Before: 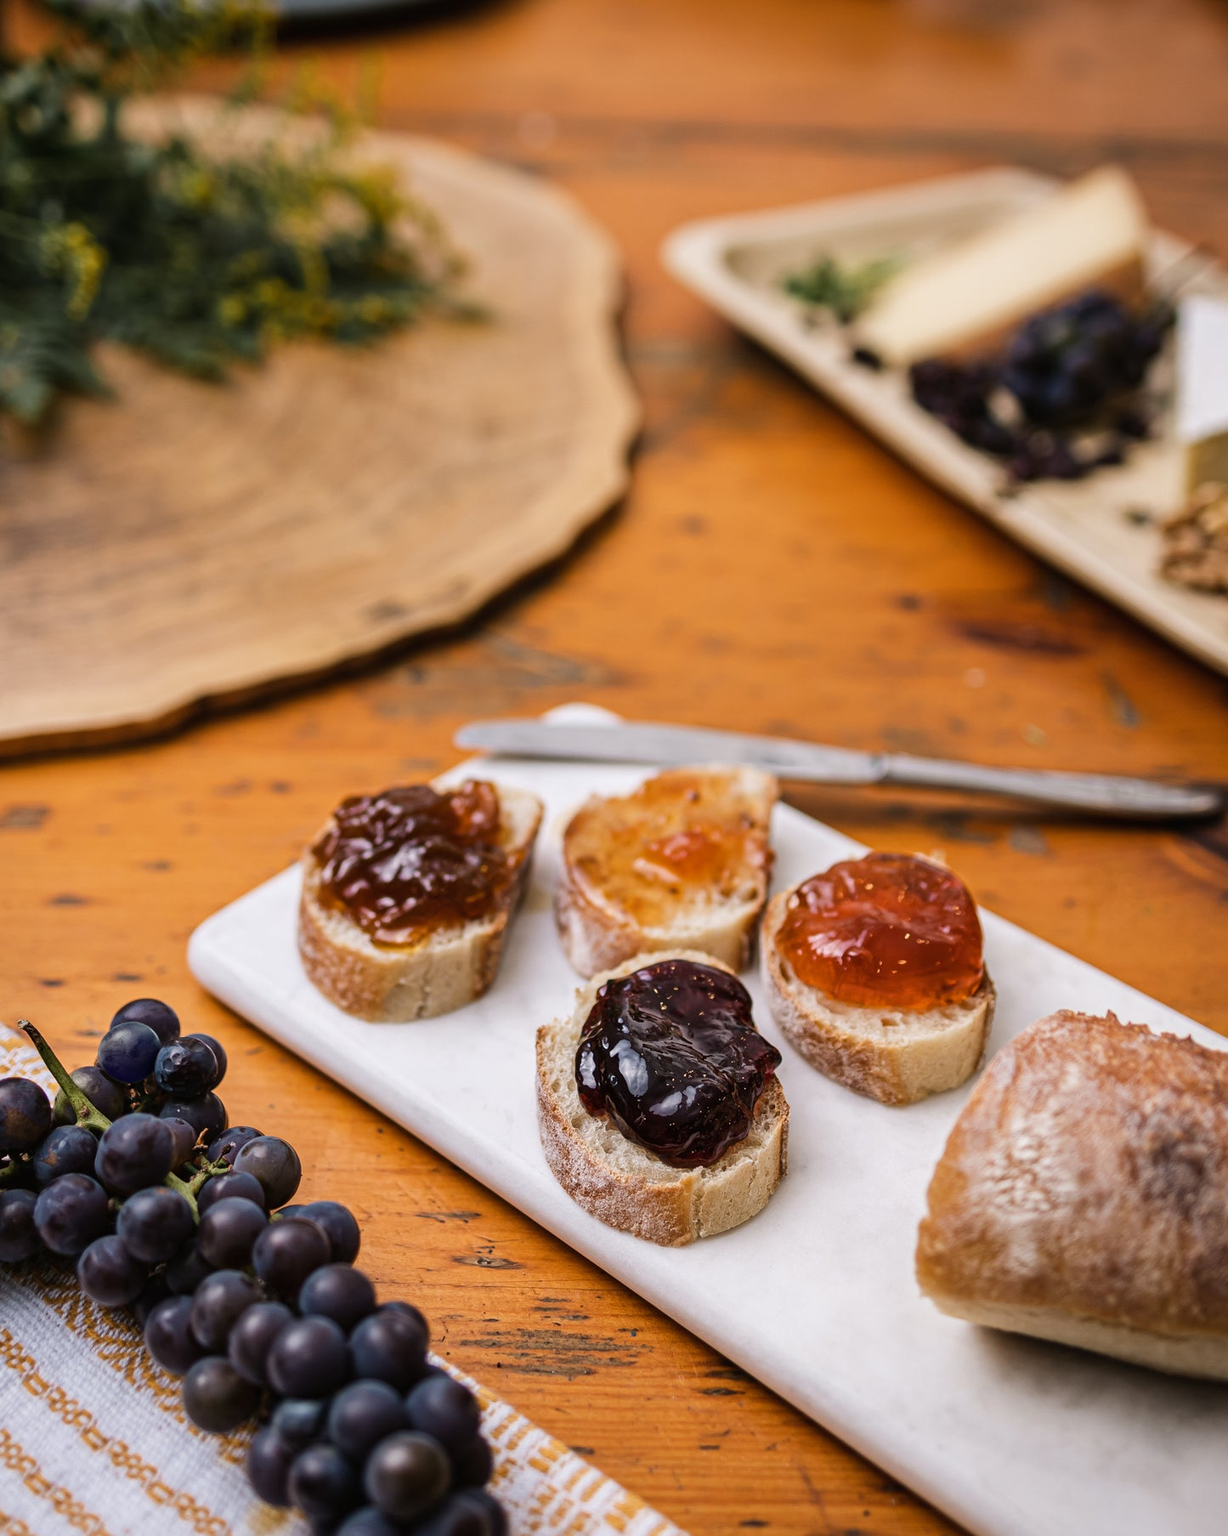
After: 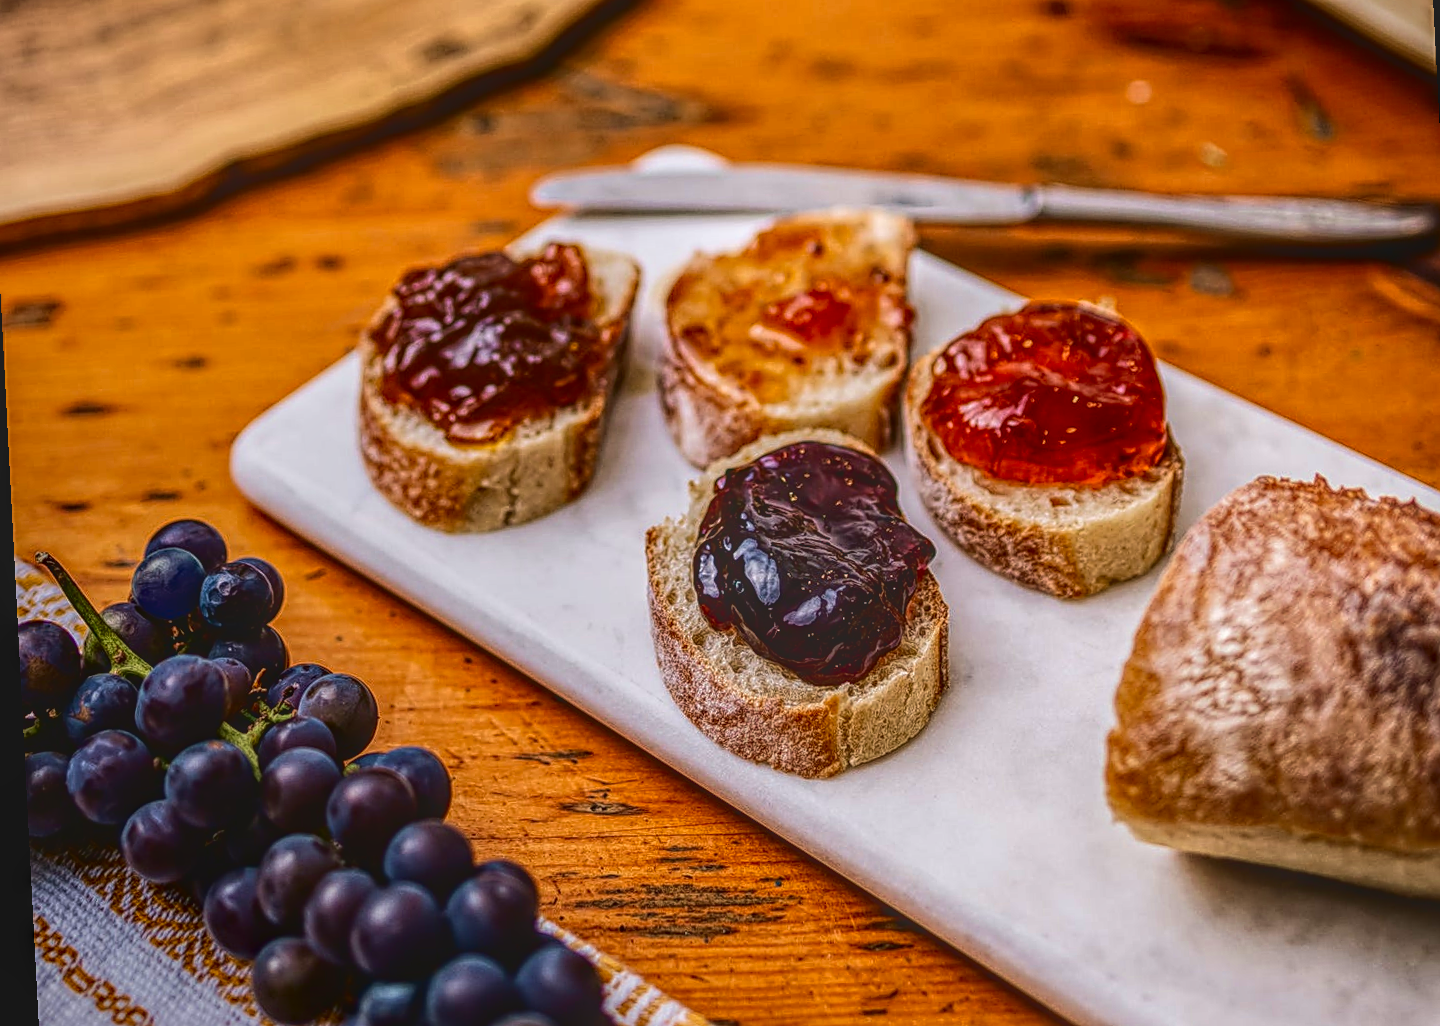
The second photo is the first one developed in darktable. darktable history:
contrast brightness saturation: contrast 0.22, brightness -0.19, saturation 0.24
exposure: black level correction 0.002, exposure 0.15 EV, compensate highlight preservation false
rotate and perspective: rotation -3°, crop left 0.031, crop right 0.968, crop top 0.07, crop bottom 0.93
local contrast: highlights 20%, shadows 30%, detail 200%, midtone range 0.2
crop and rotate: top 36.435%
sharpen: on, module defaults
velvia: on, module defaults
